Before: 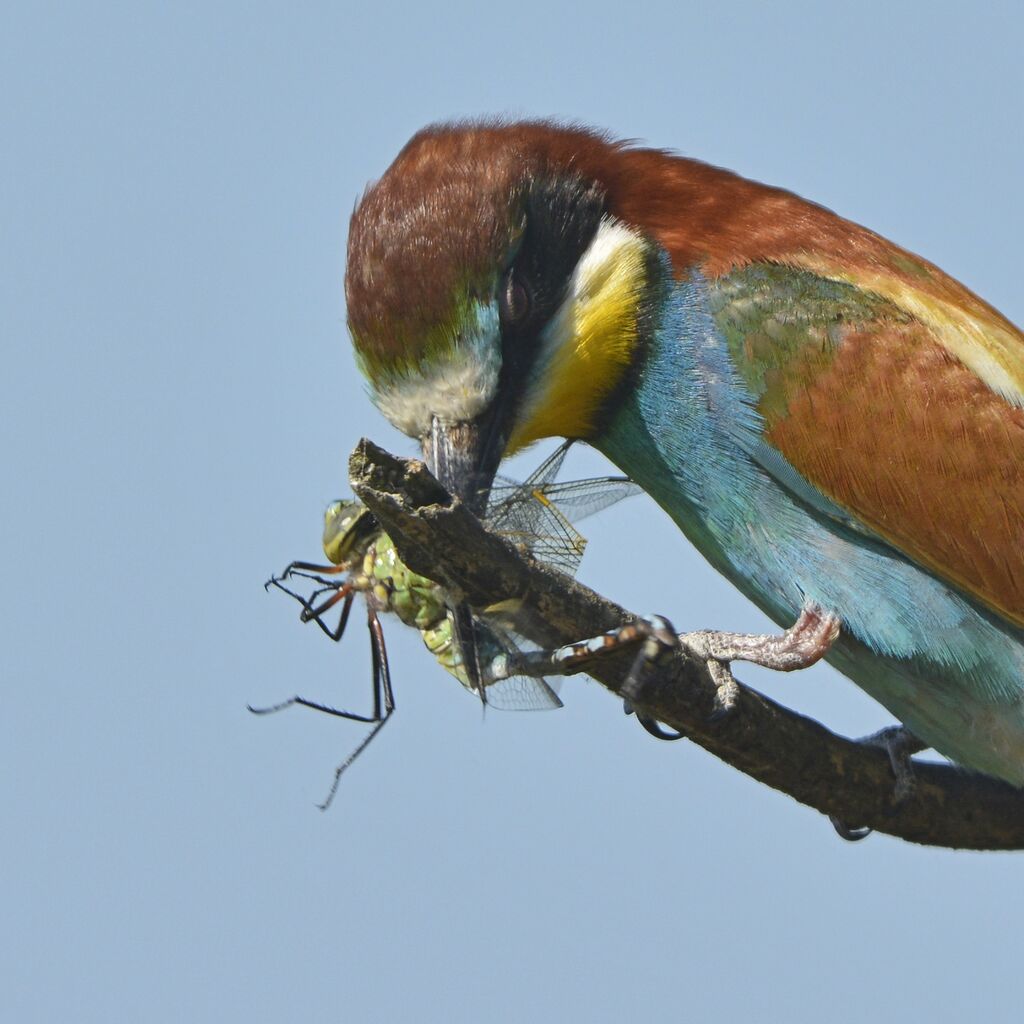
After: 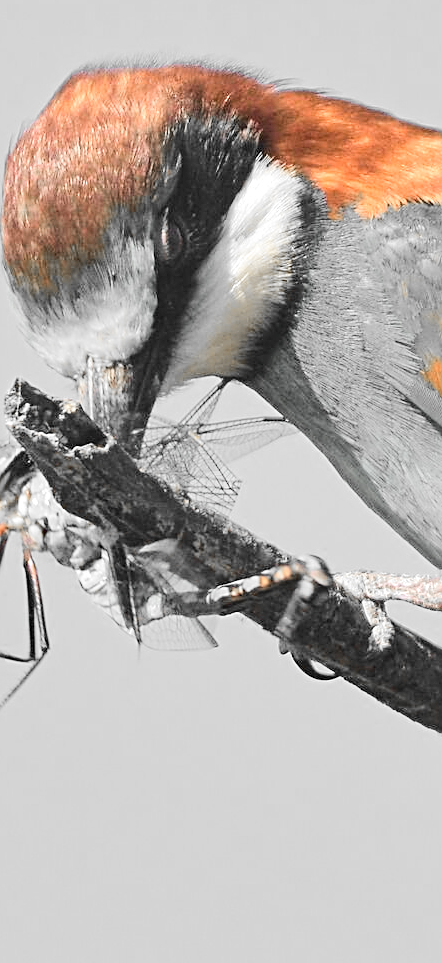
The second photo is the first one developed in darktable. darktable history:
sharpen: on, module defaults
color balance rgb: global offset › luminance -0.506%, perceptual saturation grading › global saturation 3.591%, perceptual brilliance grading › mid-tones 9.867%, perceptual brilliance grading › shadows 15.828%
tone equalizer: -7 EV 0.155 EV, -6 EV 0.569 EV, -5 EV 1.16 EV, -4 EV 1.32 EV, -3 EV 1.17 EV, -2 EV 0.6 EV, -1 EV 0.152 EV, edges refinement/feathering 500, mask exposure compensation -1.57 EV, preserve details no
crop: left 33.74%, top 5.957%, right 23.082%
color zones: curves: ch0 [(0, 0.65) (0.096, 0.644) (0.221, 0.539) (0.429, 0.5) (0.571, 0.5) (0.714, 0.5) (0.857, 0.5) (1, 0.65)]; ch1 [(0, 0.5) (0.143, 0.5) (0.257, -0.002) (0.429, 0.04) (0.571, -0.001) (0.714, -0.015) (0.857, 0.024) (1, 0.5)]
